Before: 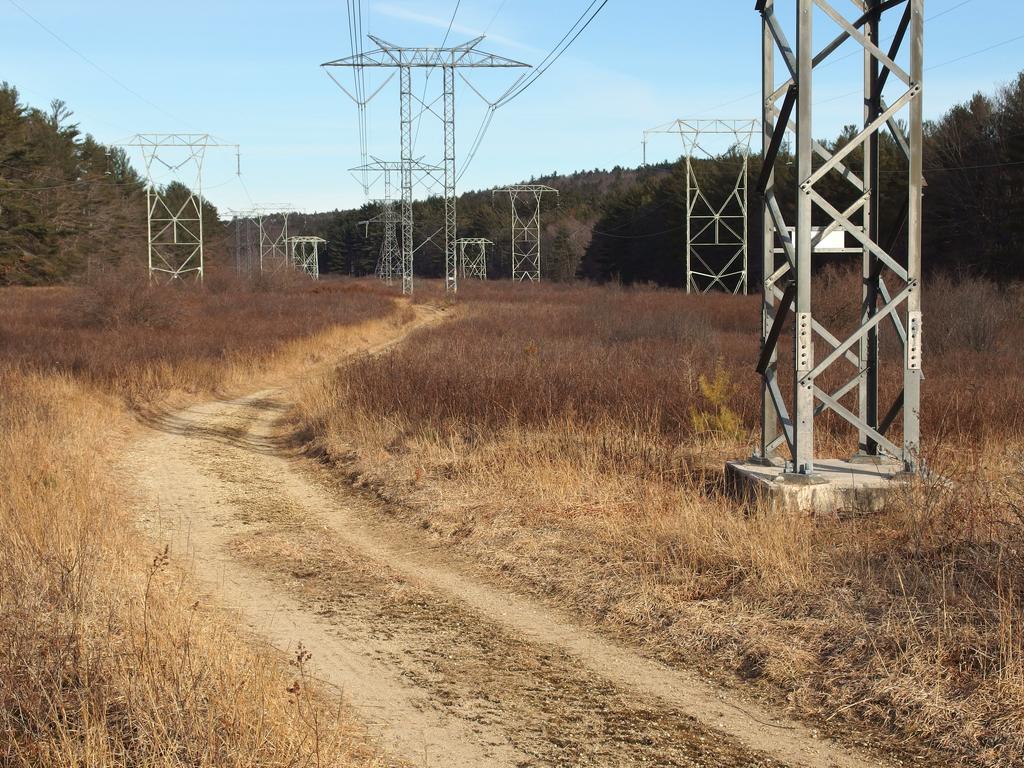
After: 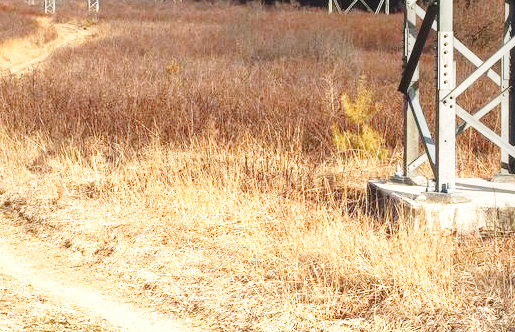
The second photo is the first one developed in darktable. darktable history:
graduated density: on, module defaults
local contrast: detail 110%
crop: left 35.03%, top 36.625%, right 14.663%, bottom 20.057%
exposure: black level correction -0.002, exposure 1.115 EV, compensate highlight preservation false
base curve: curves: ch0 [(0, 0) (0.028, 0.03) (0.121, 0.232) (0.46, 0.748) (0.859, 0.968) (1, 1)], preserve colors none
